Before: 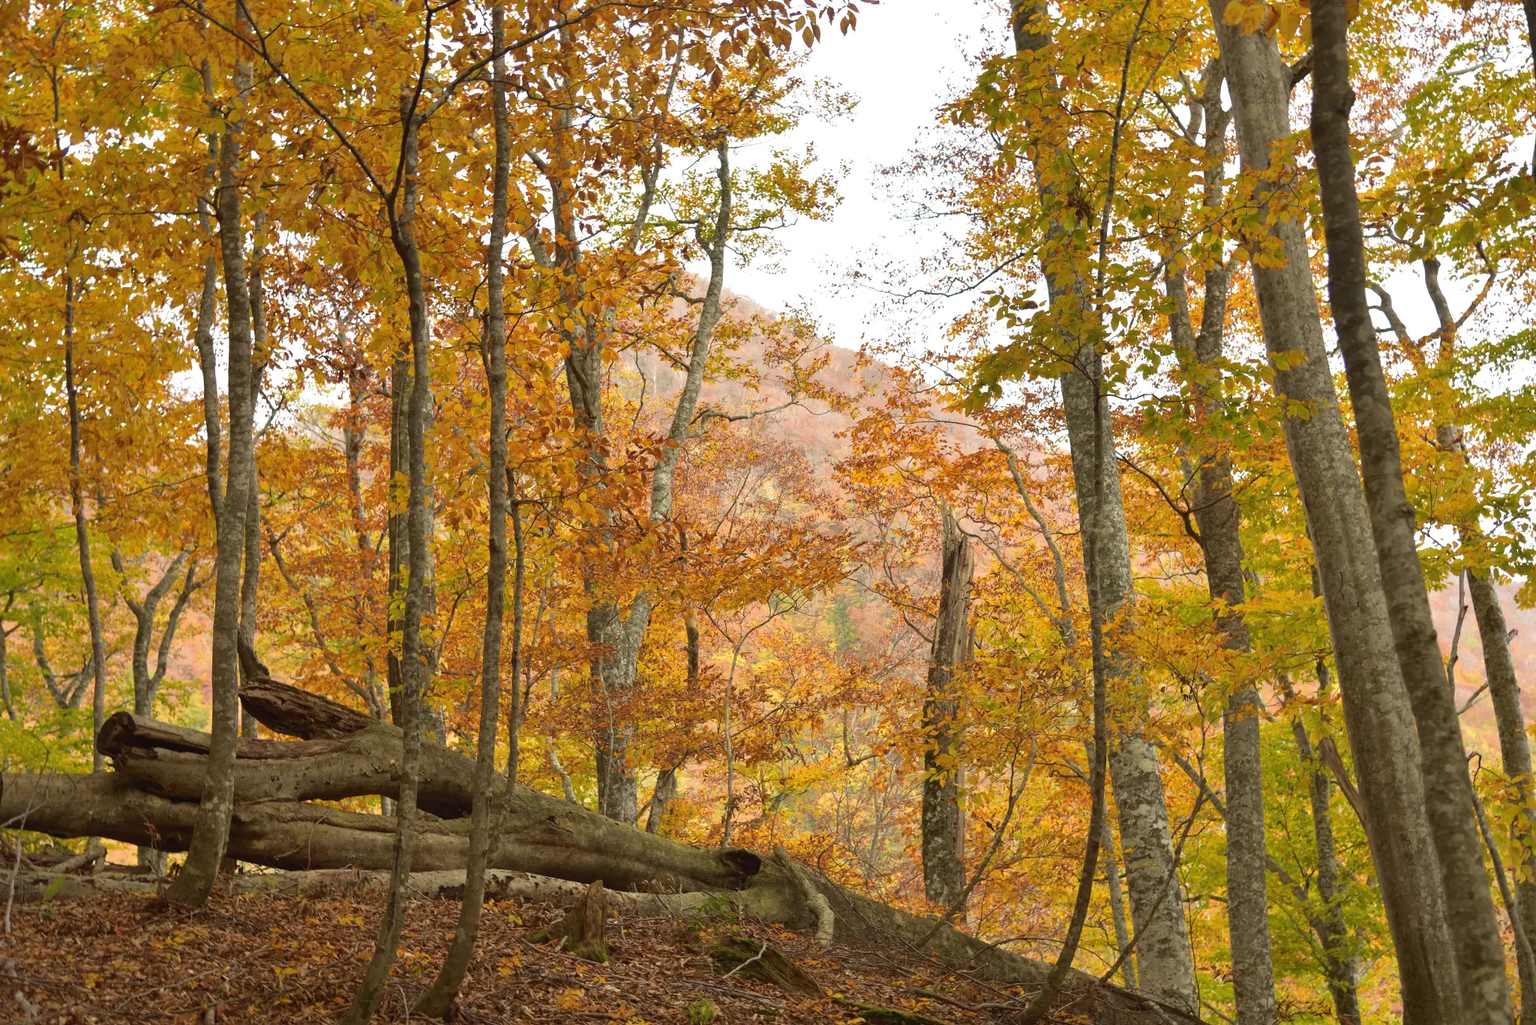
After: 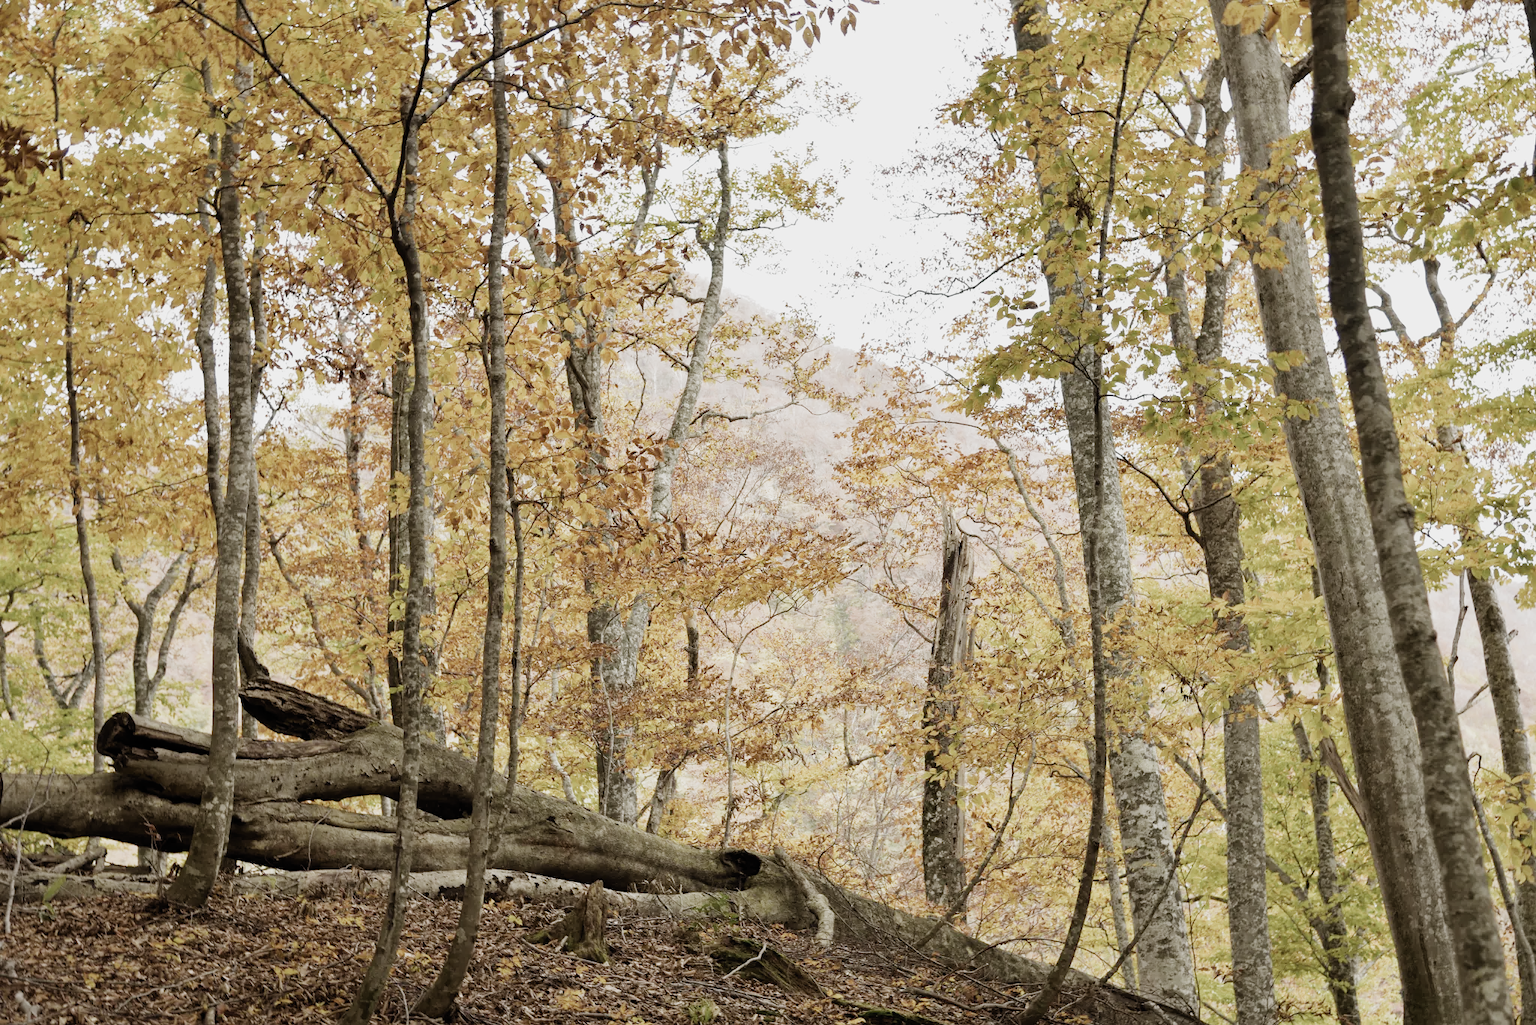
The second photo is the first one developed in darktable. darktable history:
exposure: black level correction 0, exposure 0.683 EV, compensate highlight preservation false
filmic rgb: black relative exposure -5.04 EV, white relative exposure 3.99 EV, hardness 2.88, contrast 1.296, highlights saturation mix -29.31%, preserve chrominance no, color science v5 (2021), contrast in shadows safe, contrast in highlights safe
